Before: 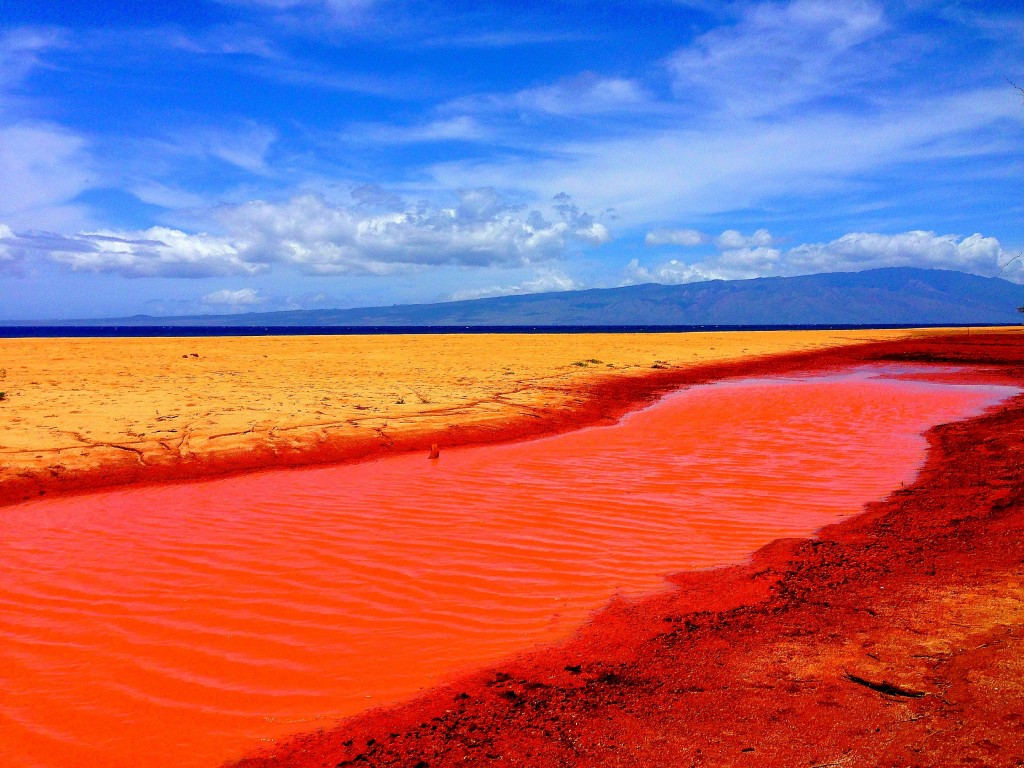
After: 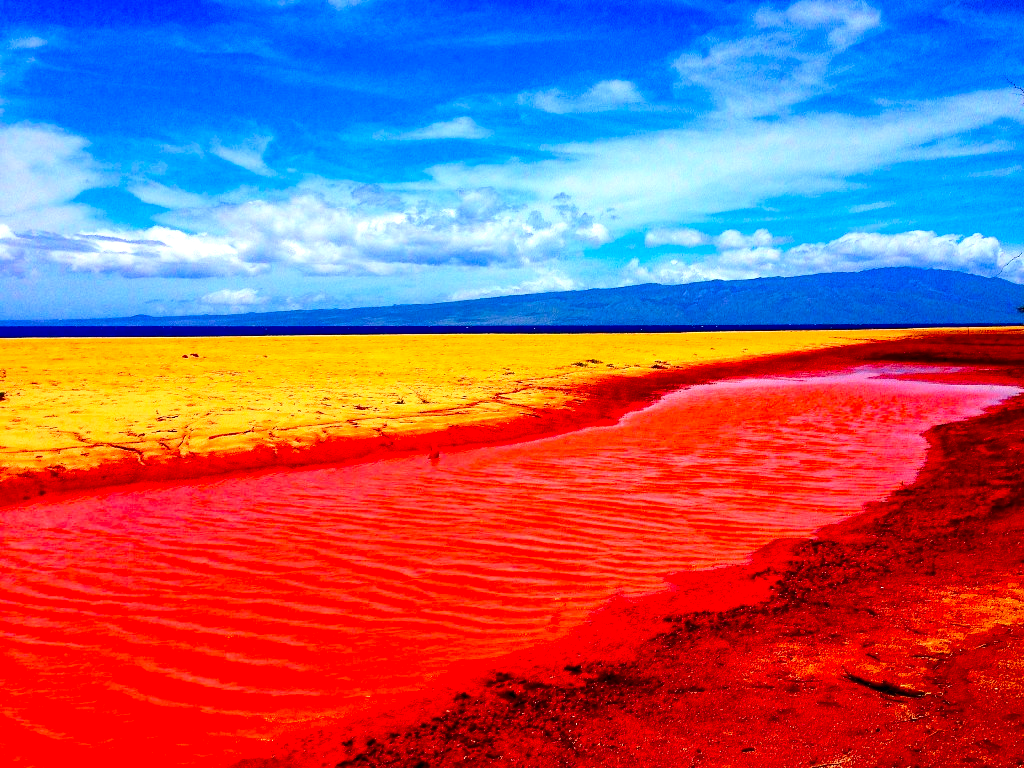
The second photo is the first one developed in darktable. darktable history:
contrast brightness saturation: contrast 0.222, brightness -0.183, saturation 0.238
exposure: exposure 0.631 EV, compensate highlight preservation false
haze removal: compatibility mode true, adaptive false
